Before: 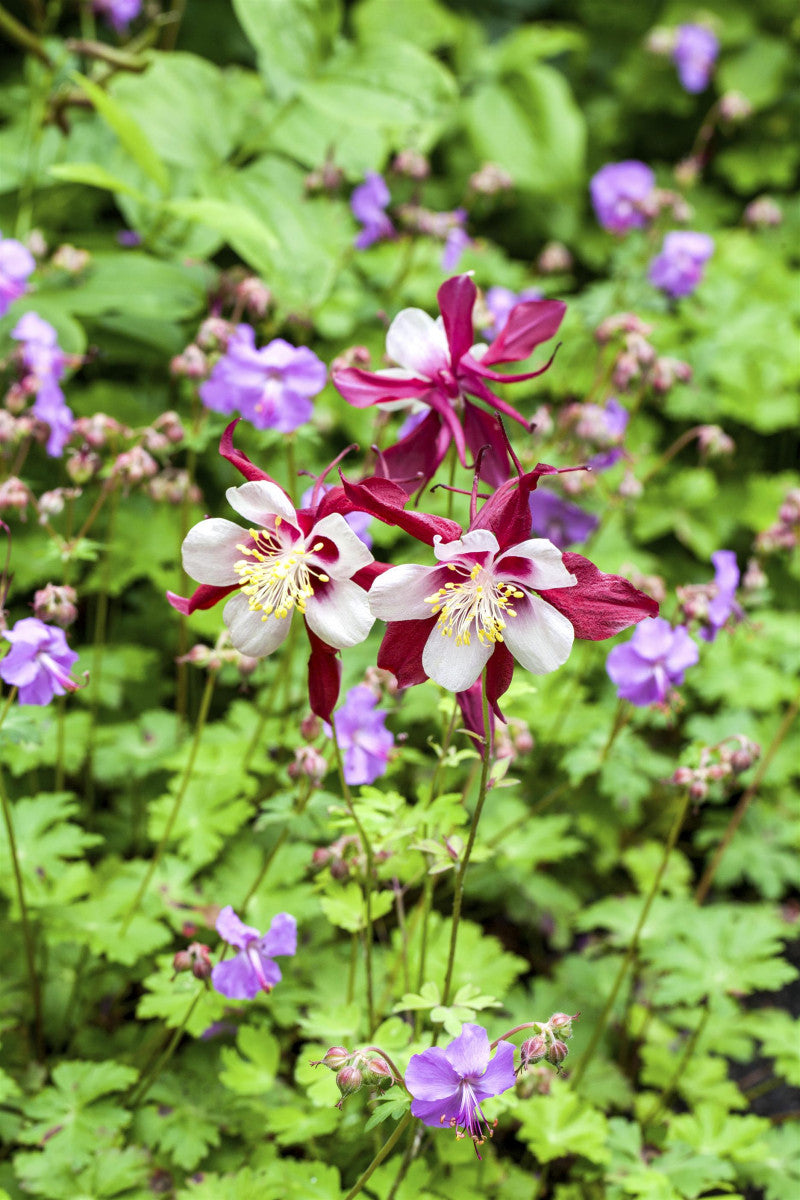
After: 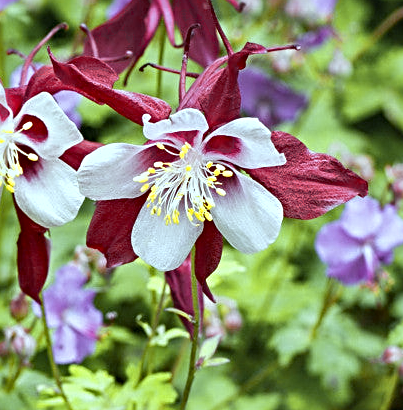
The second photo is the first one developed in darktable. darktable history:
contrast brightness saturation: saturation -0.049
crop: left 36.382%, top 35.116%, right 13.164%, bottom 30.638%
color zones: curves: ch0 [(0, 0.511) (0.143, 0.531) (0.286, 0.56) (0.429, 0.5) (0.571, 0.5) (0.714, 0.5) (0.857, 0.5) (1, 0.5)]; ch1 [(0, 0.525) (0.143, 0.705) (0.286, 0.715) (0.429, 0.35) (0.571, 0.35) (0.714, 0.35) (0.857, 0.4) (1, 0.4)]; ch2 [(0, 0.572) (0.143, 0.512) (0.286, 0.473) (0.429, 0.45) (0.571, 0.5) (0.714, 0.5) (0.857, 0.518) (1, 0.518)]
shadows and highlights: shadows 39.33, highlights -54.72, highlights color adjustment 73.72%, low approximation 0.01, soften with gaussian
sharpen: radius 3.122
color correction: highlights a* -12.13, highlights b* -15.05
